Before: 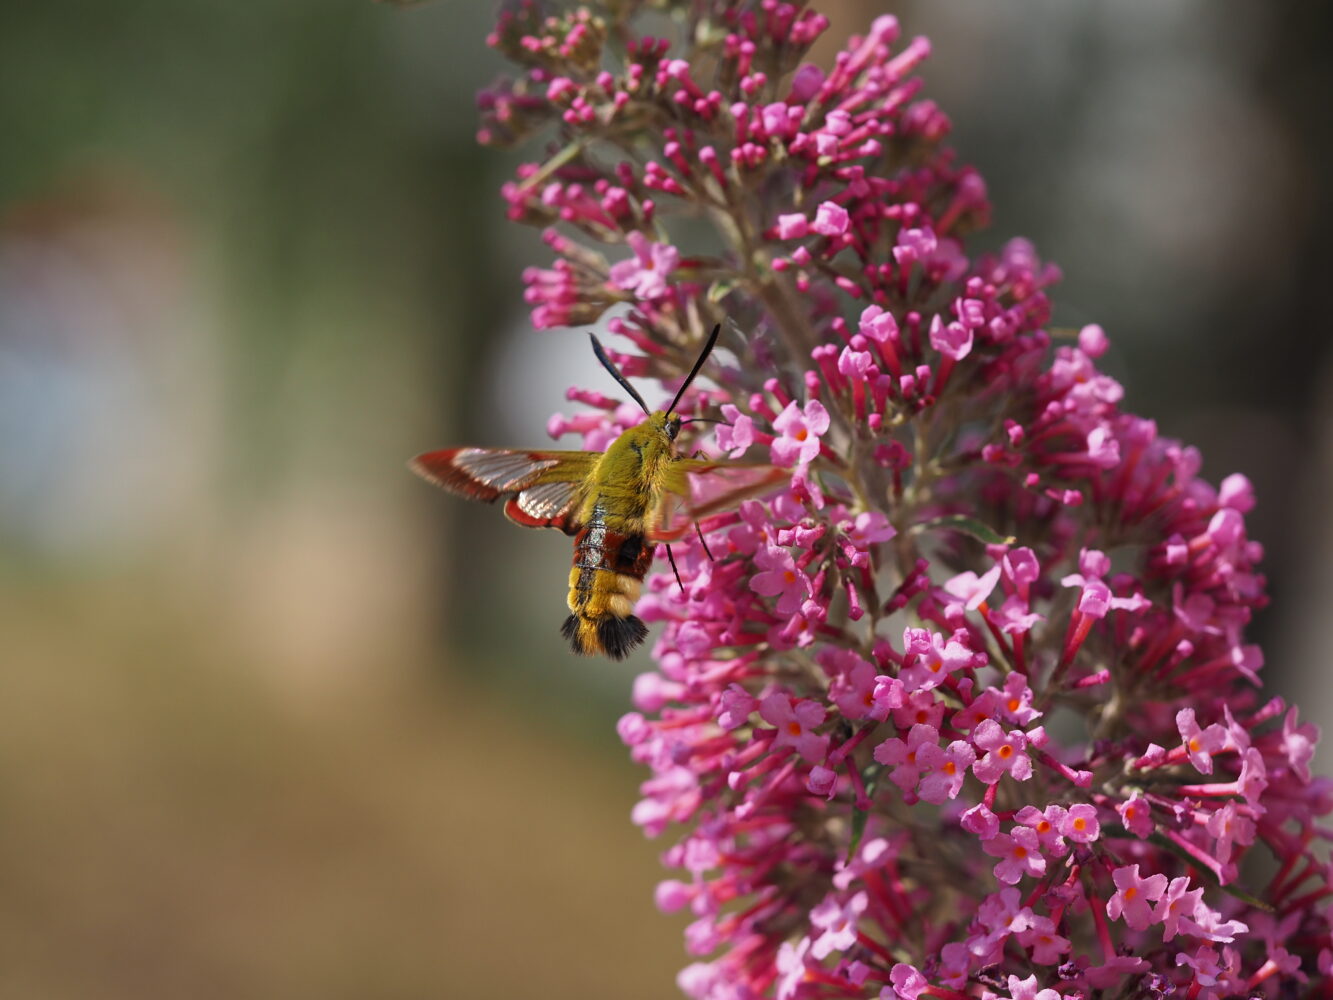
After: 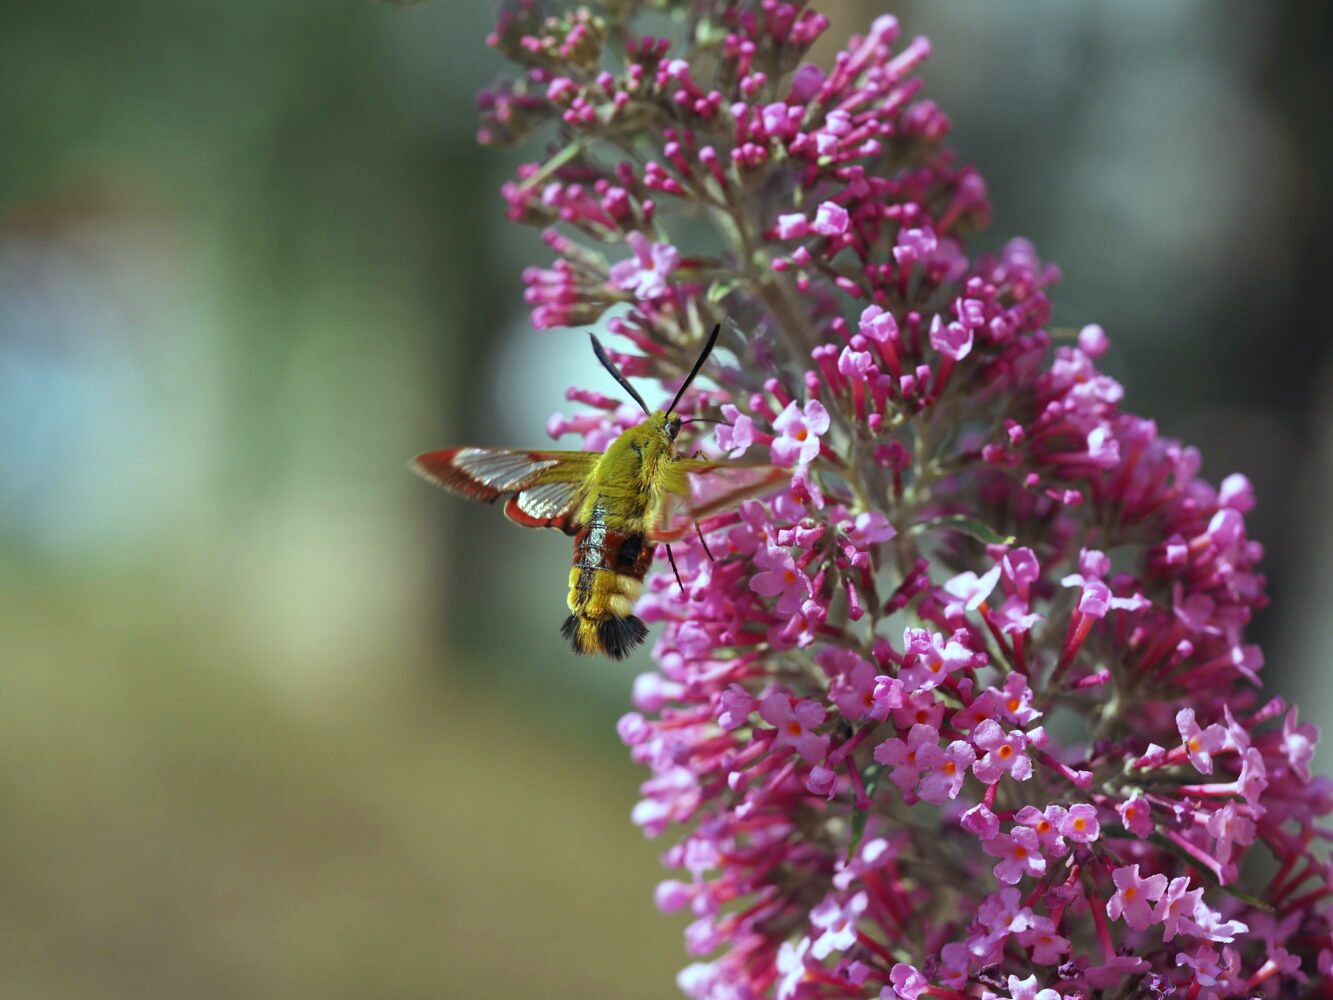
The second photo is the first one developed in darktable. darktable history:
color balance: mode lift, gamma, gain (sRGB), lift [0.997, 0.979, 1.021, 1.011], gamma [1, 1.084, 0.916, 0.998], gain [1, 0.87, 1.13, 1.101], contrast 4.55%, contrast fulcrum 38.24%, output saturation 104.09%
exposure: exposure 0.2 EV, compensate highlight preservation false
